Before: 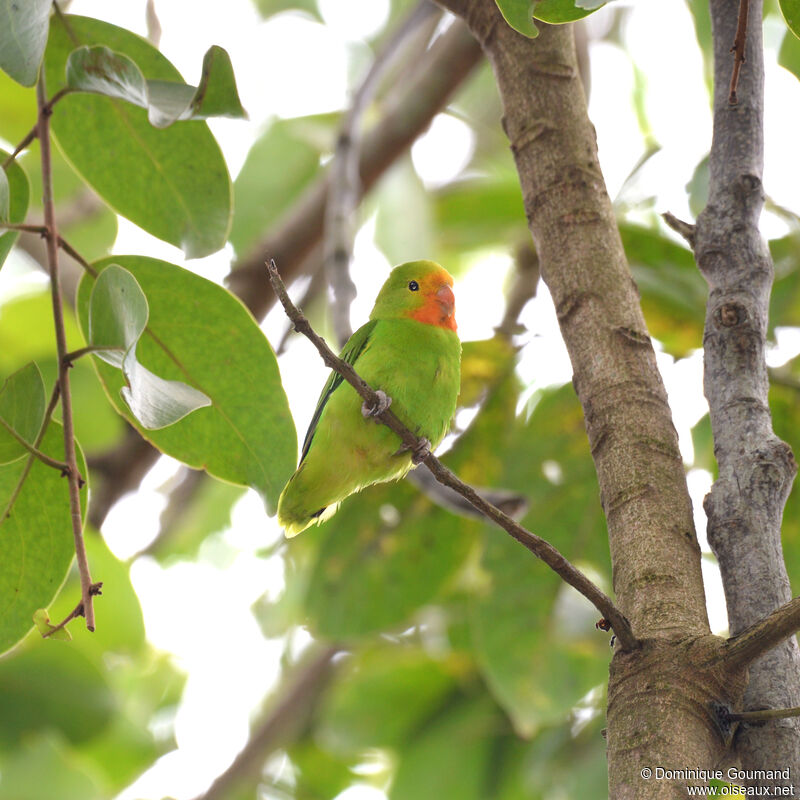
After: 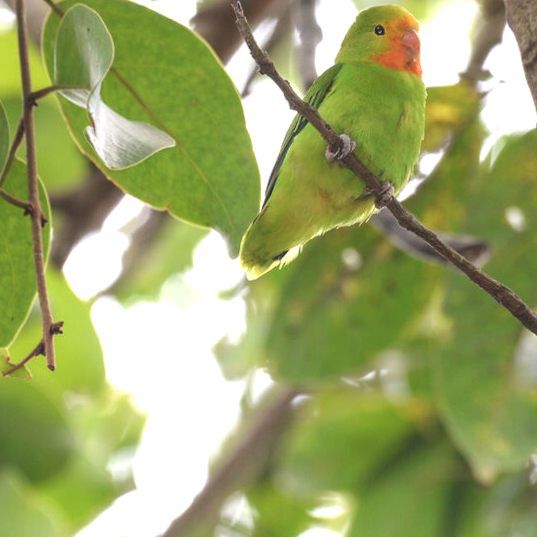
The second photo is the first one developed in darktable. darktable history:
crop and rotate: angle -0.922°, left 3.834%, top 31.747%, right 27.928%
exposure: black level correction -0.015, compensate exposure bias true, compensate highlight preservation false
local contrast: on, module defaults
